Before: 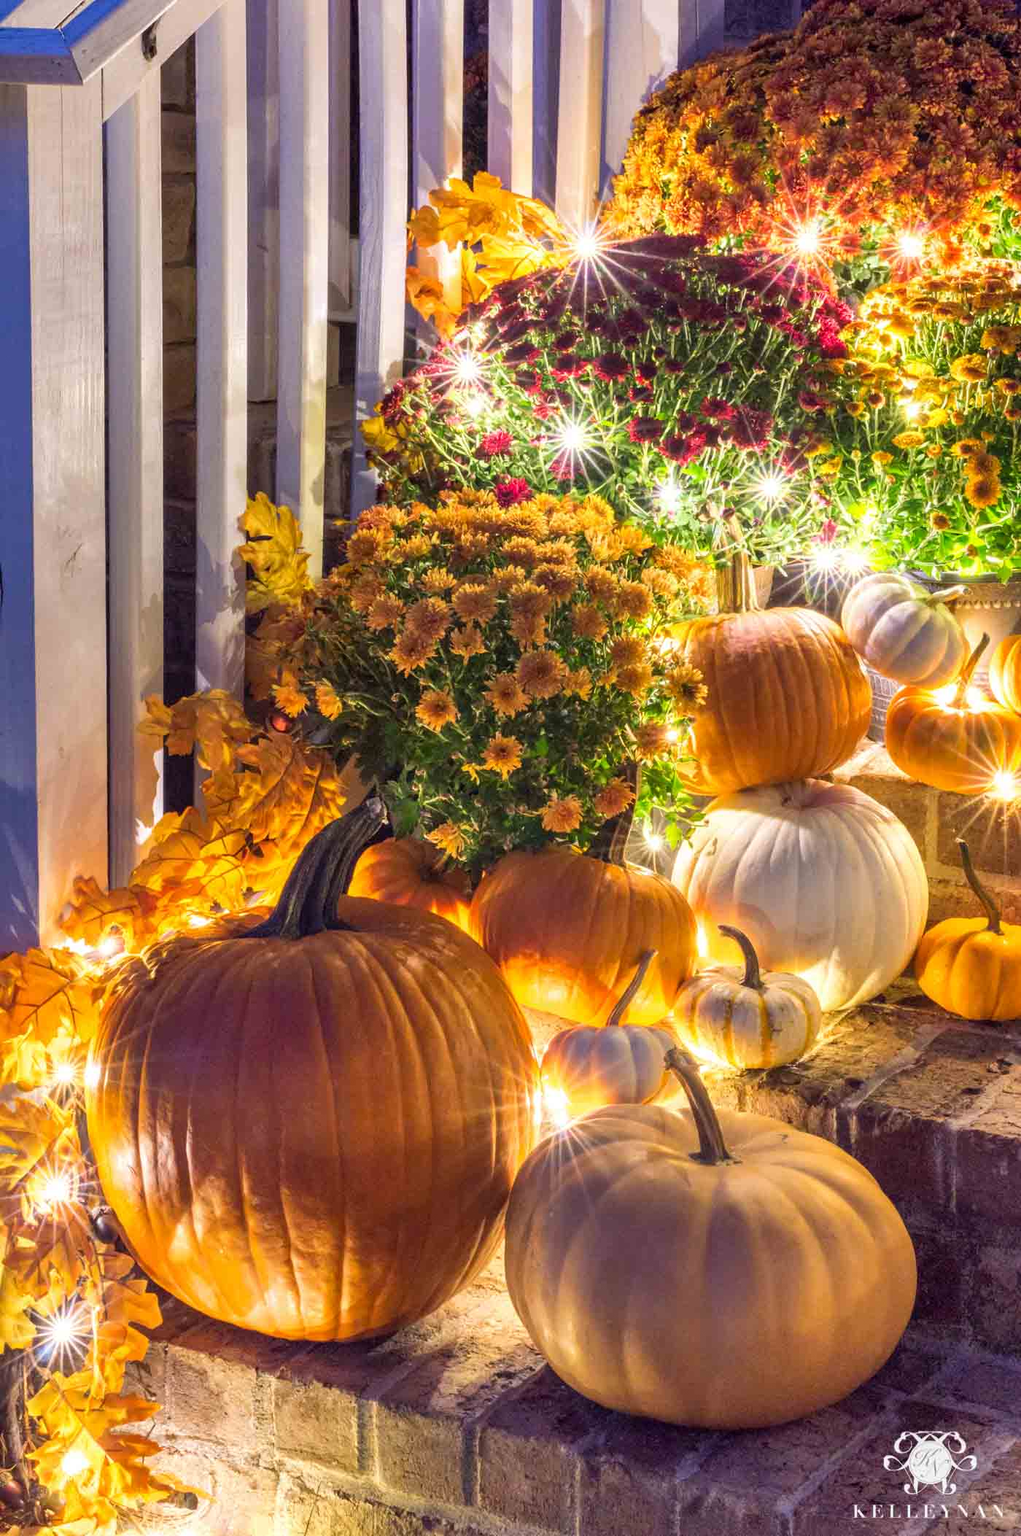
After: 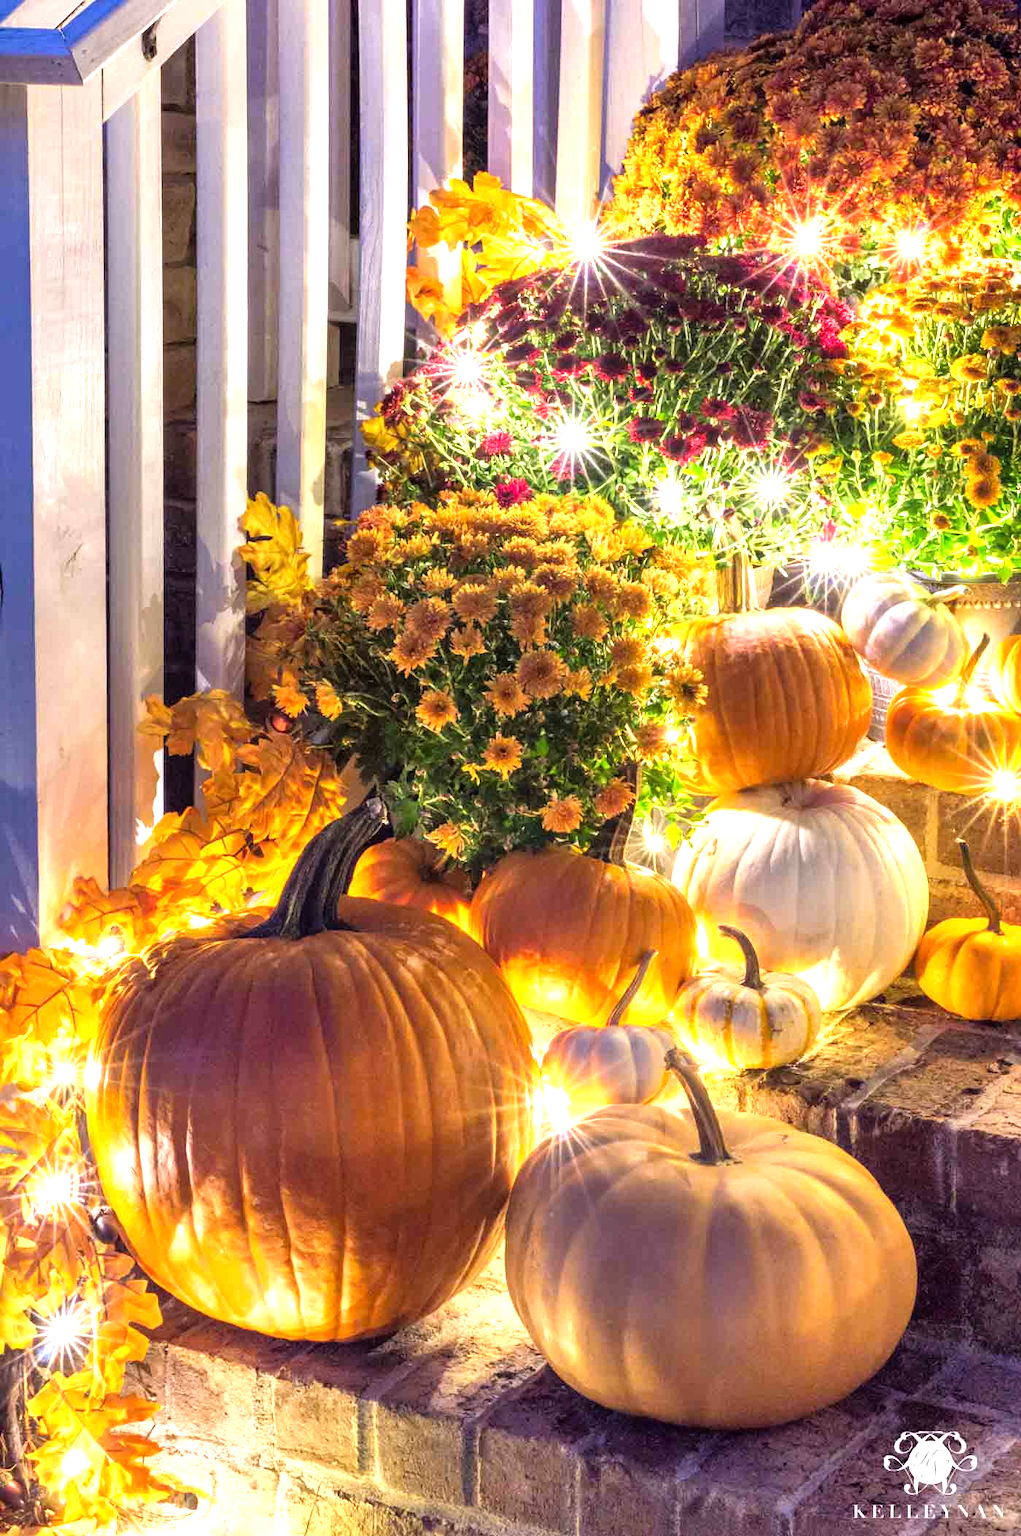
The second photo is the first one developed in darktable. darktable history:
tone equalizer: -8 EV -0.728 EV, -7 EV -0.672 EV, -6 EV -0.566 EV, -5 EV -0.401 EV, -3 EV 0.401 EV, -2 EV 0.6 EV, -1 EV 0.691 EV, +0 EV 0.729 EV, smoothing 1
